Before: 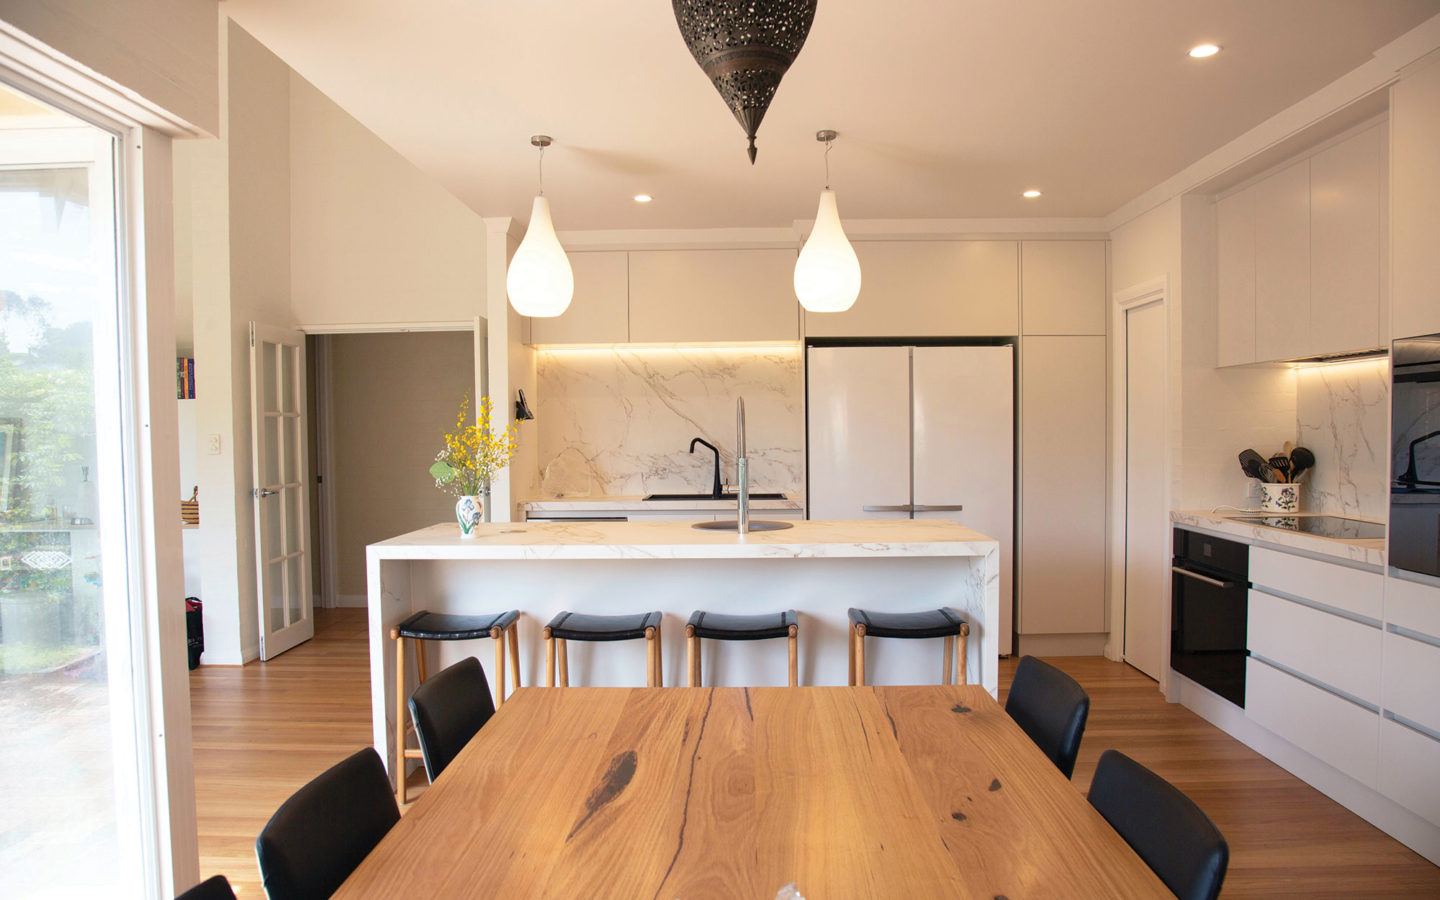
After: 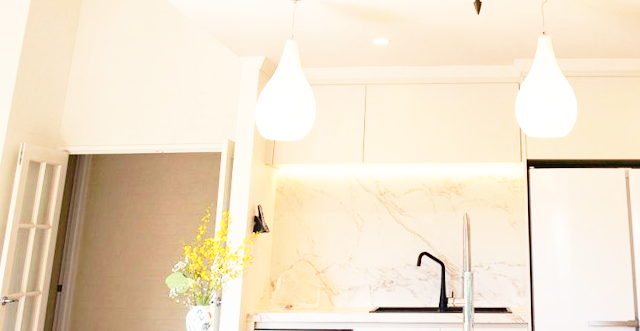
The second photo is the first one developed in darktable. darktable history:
crop: left 10.121%, top 10.631%, right 36.218%, bottom 51.526%
base curve: curves: ch0 [(0, 0) (0.012, 0.01) (0.073, 0.168) (0.31, 0.711) (0.645, 0.957) (1, 1)], preserve colors none
rotate and perspective: rotation 0.72°, lens shift (vertical) -0.352, lens shift (horizontal) -0.051, crop left 0.152, crop right 0.859, crop top 0.019, crop bottom 0.964
